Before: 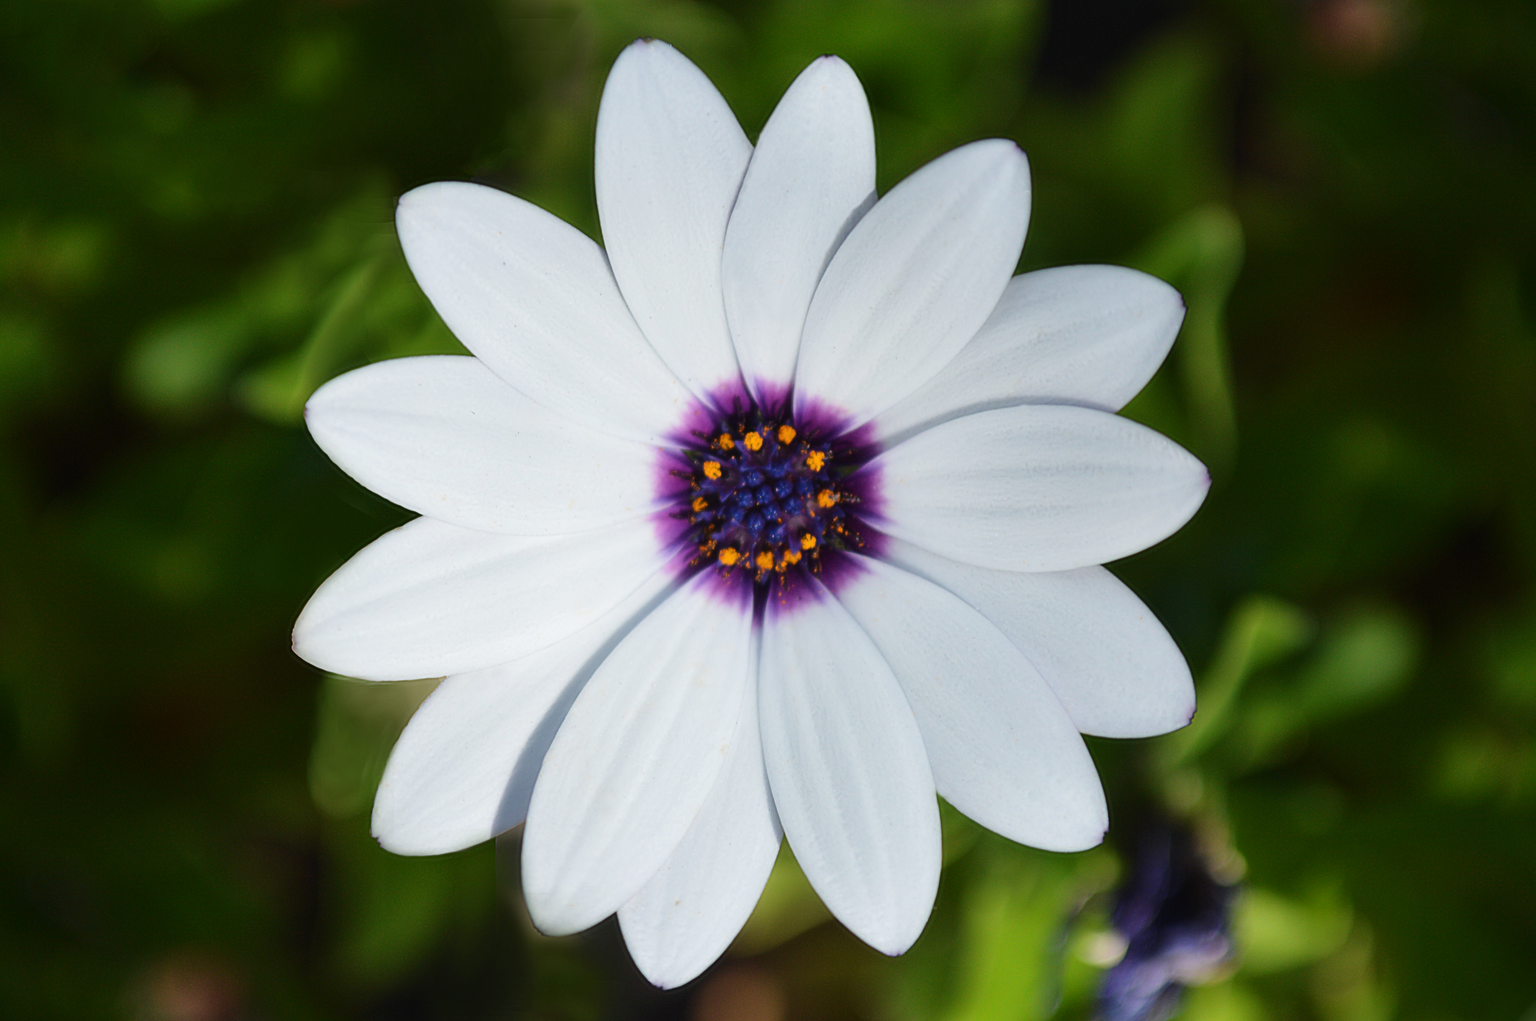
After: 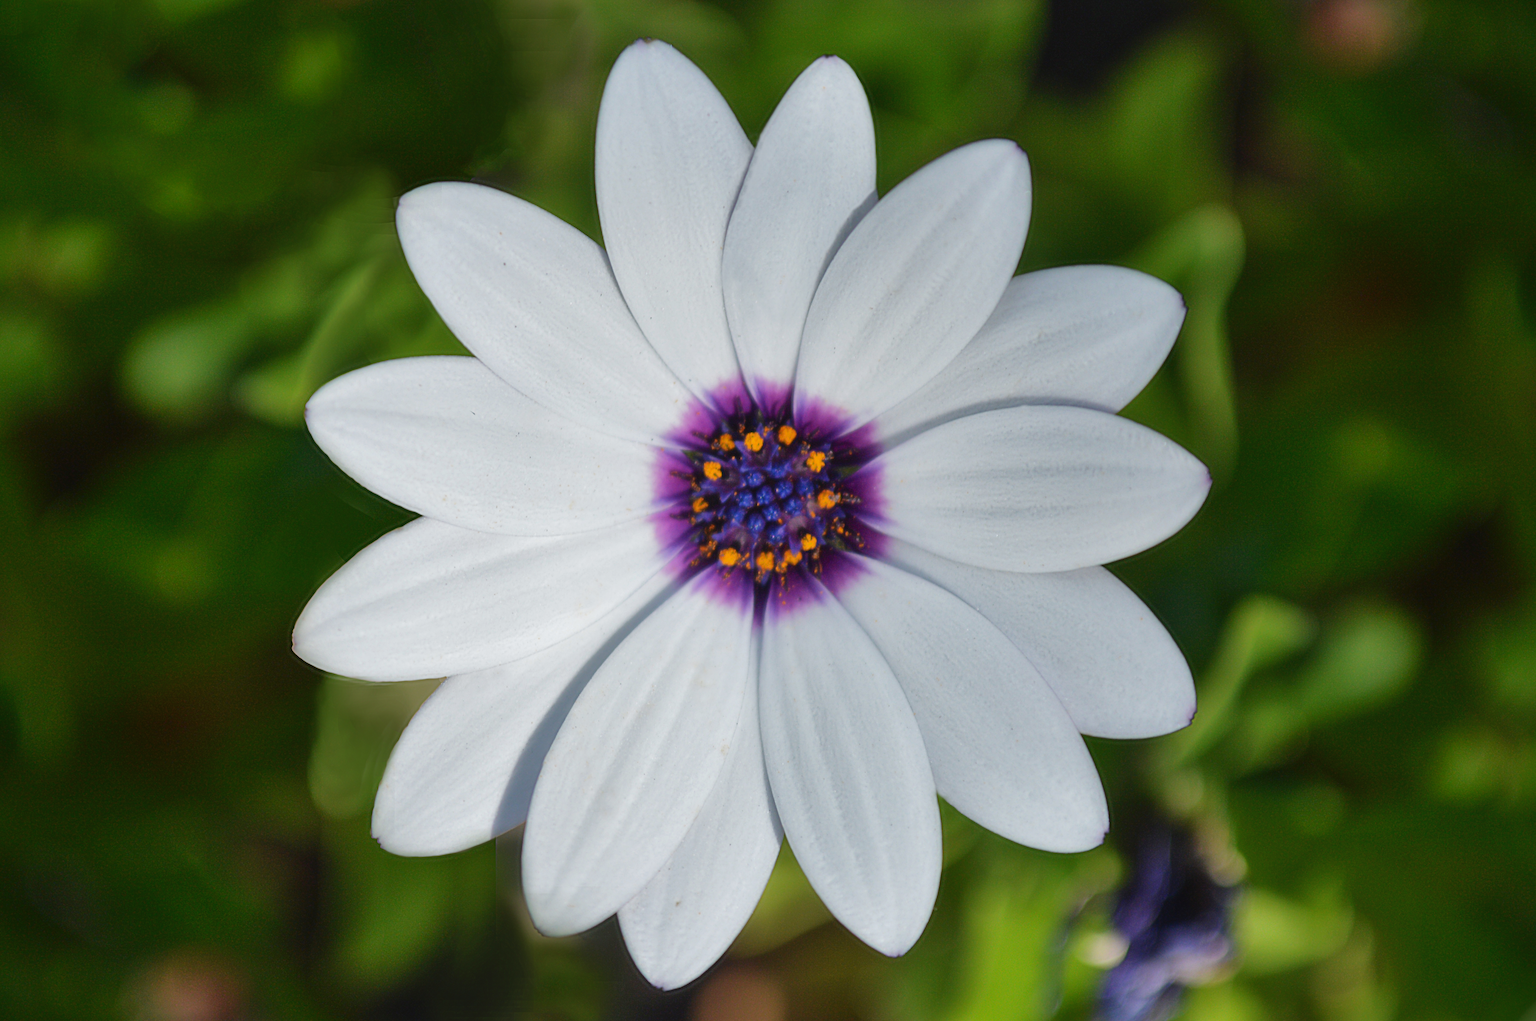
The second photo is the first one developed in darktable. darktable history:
shadows and highlights: highlights color adjustment 0.898%
